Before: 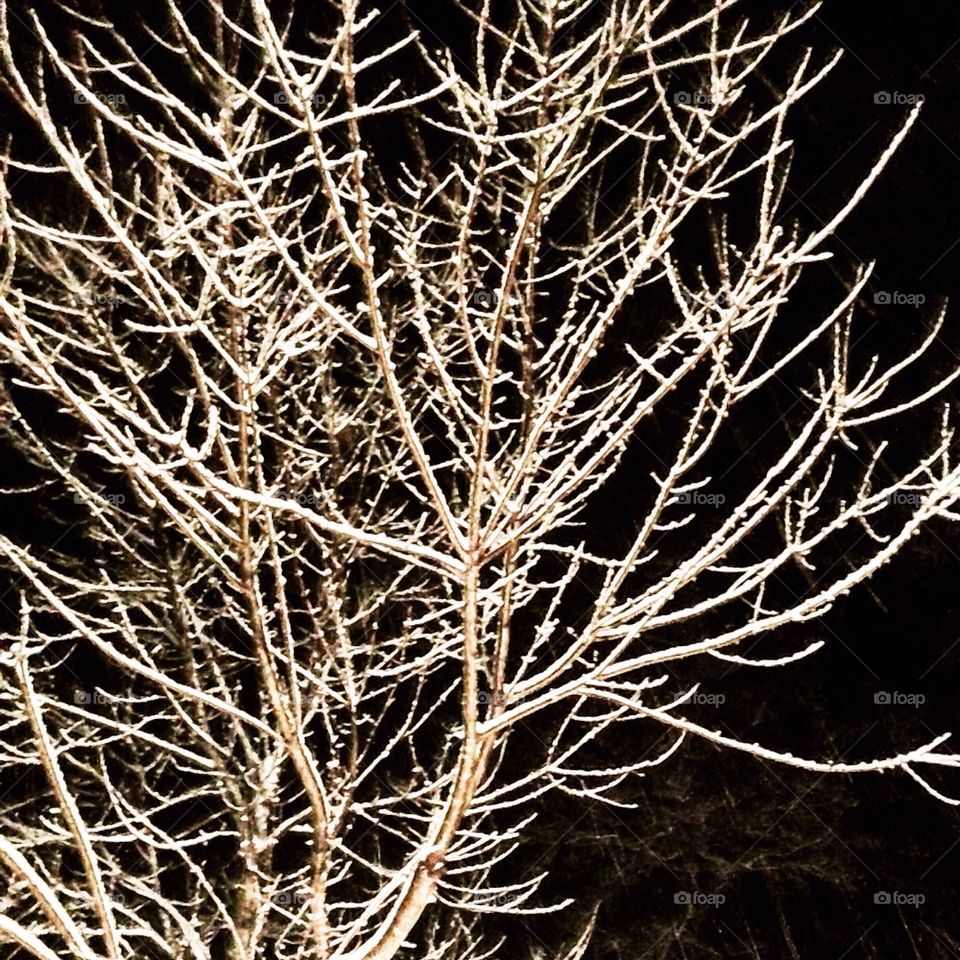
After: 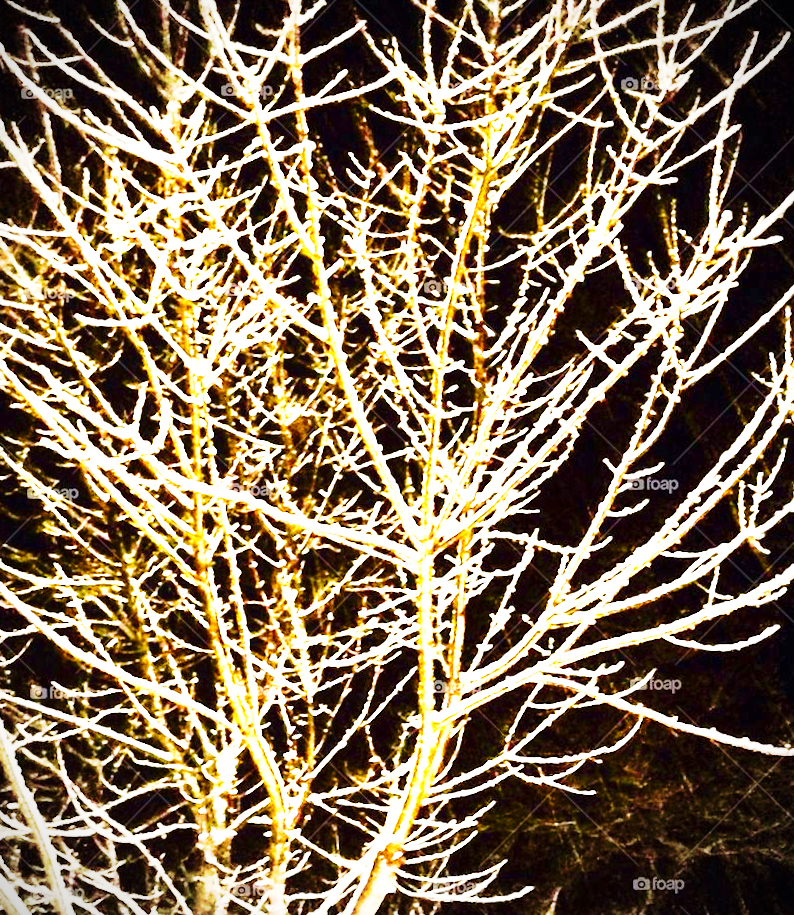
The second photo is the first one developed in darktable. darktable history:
exposure: exposure 1.5 EV, compensate exposure bias true, compensate highlight preservation false
vignetting: unbound false
crop and rotate: angle 0.851°, left 4.312%, top 0.53%, right 11.658%, bottom 2.665%
base curve: curves: ch0 [(0, 0) (0.028, 0.03) (0.121, 0.232) (0.46, 0.748) (0.859, 0.968) (1, 1)], preserve colors none
color balance rgb: perceptual saturation grading › global saturation 39.403%, global vibrance 59.192%
contrast equalizer: octaves 7, y [[0.6 ×6], [0.55 ×6], [0 ×6], [0 ×6], [0 ×6]], mix -0.207
